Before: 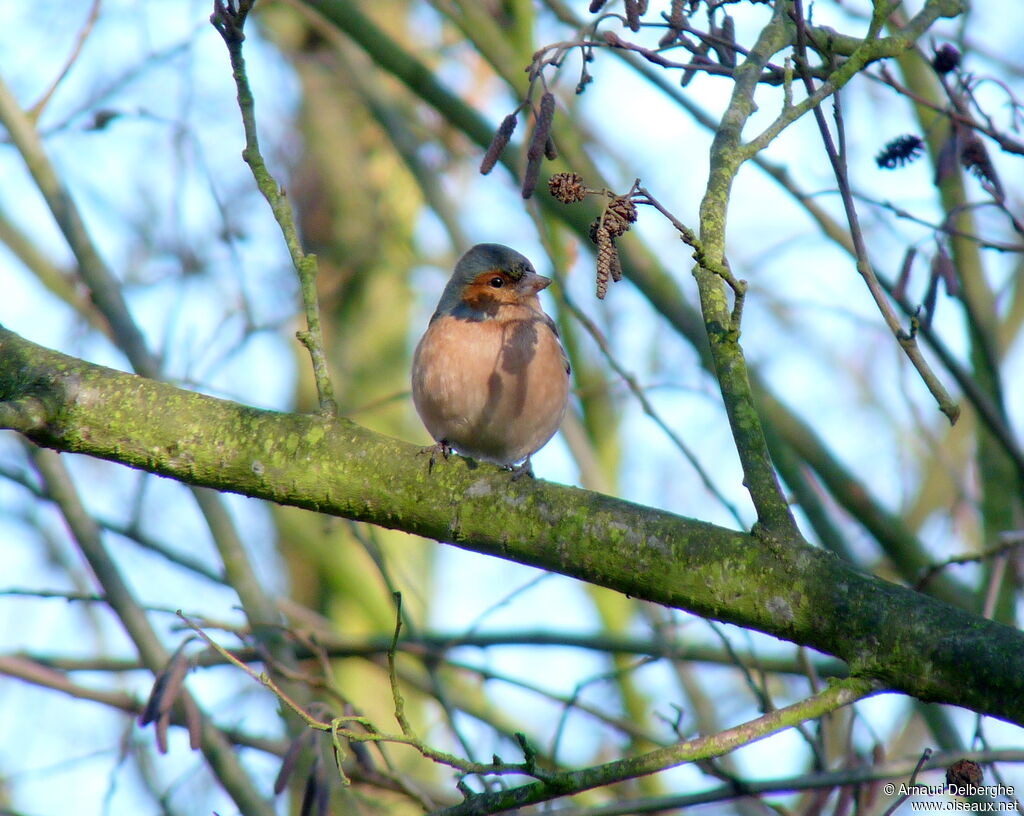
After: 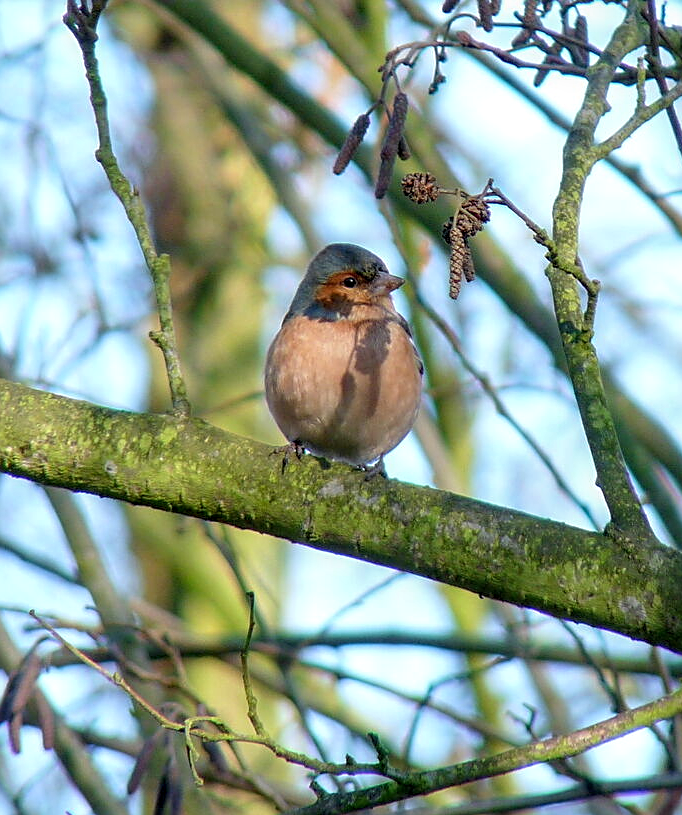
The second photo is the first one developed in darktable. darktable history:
crop and rotate: left 14.385%, right 18.948%
sharpen: on, module defaults
local contrast: on, module defaults
